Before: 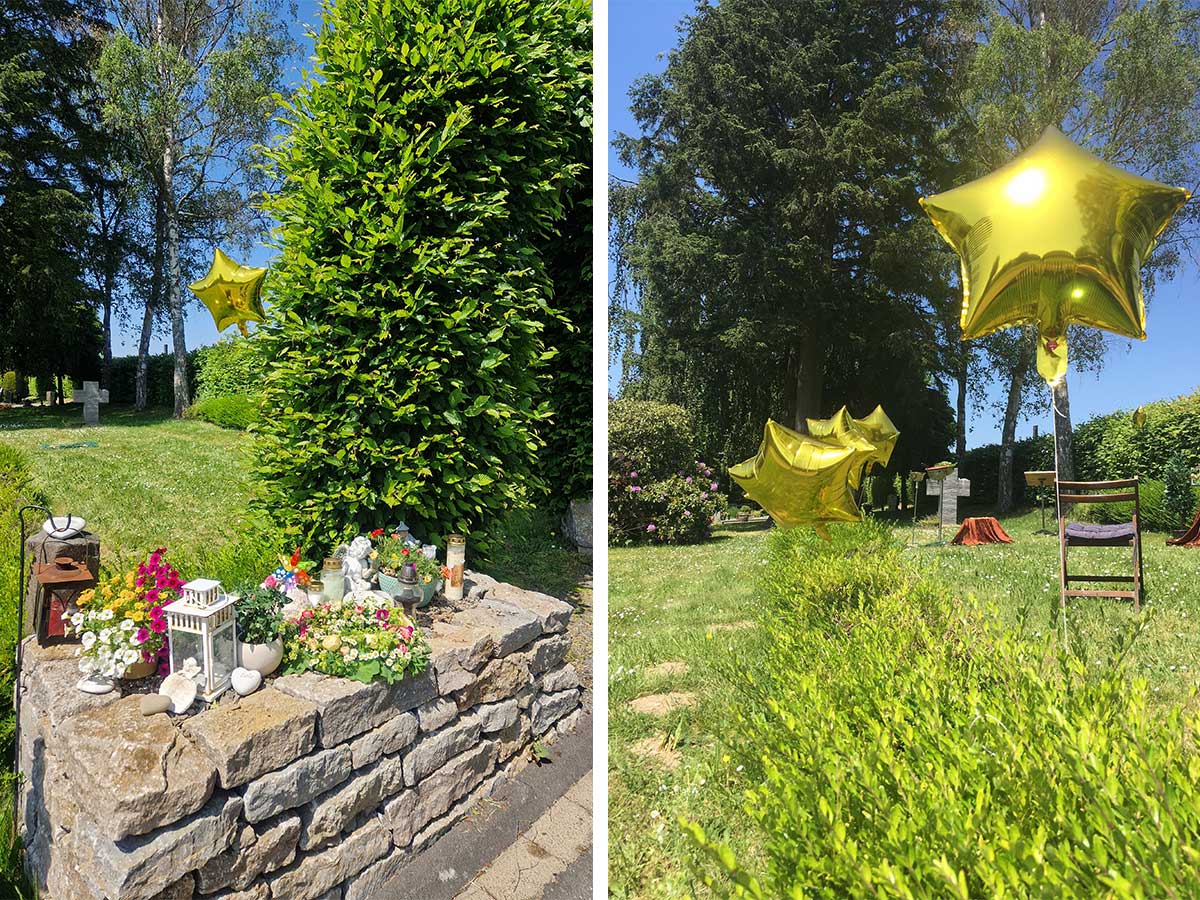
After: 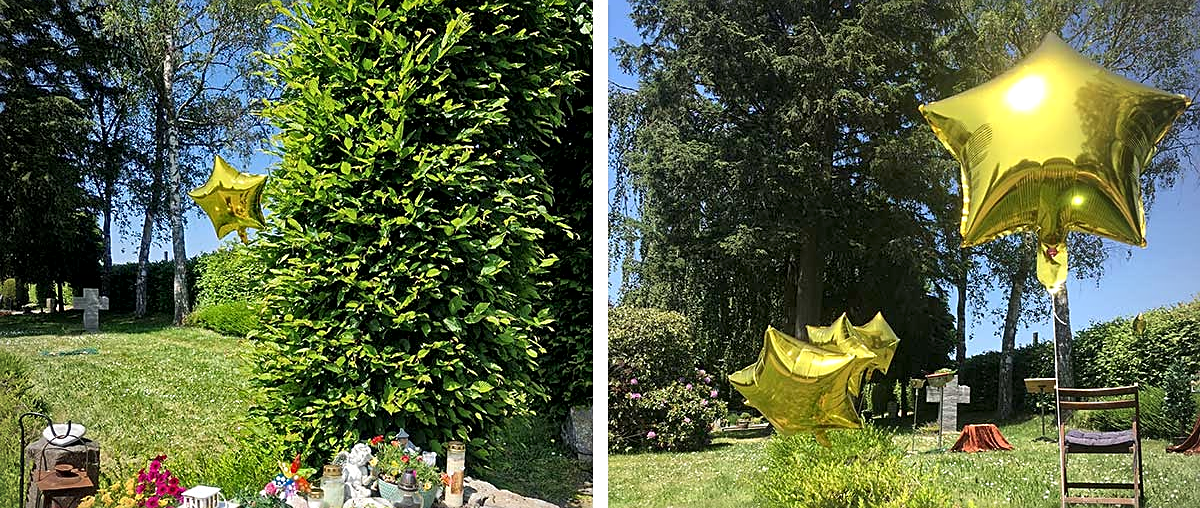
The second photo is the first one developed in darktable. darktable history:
local contrast: mode bilateral grid, contrast 24, coarseness 61, detail 152%, midtone range 0.2
crop and rotate: top 10.41%, bottom 33.137%
sharpen: on, module defaults
vignetting: fall-off radius 60.79%
